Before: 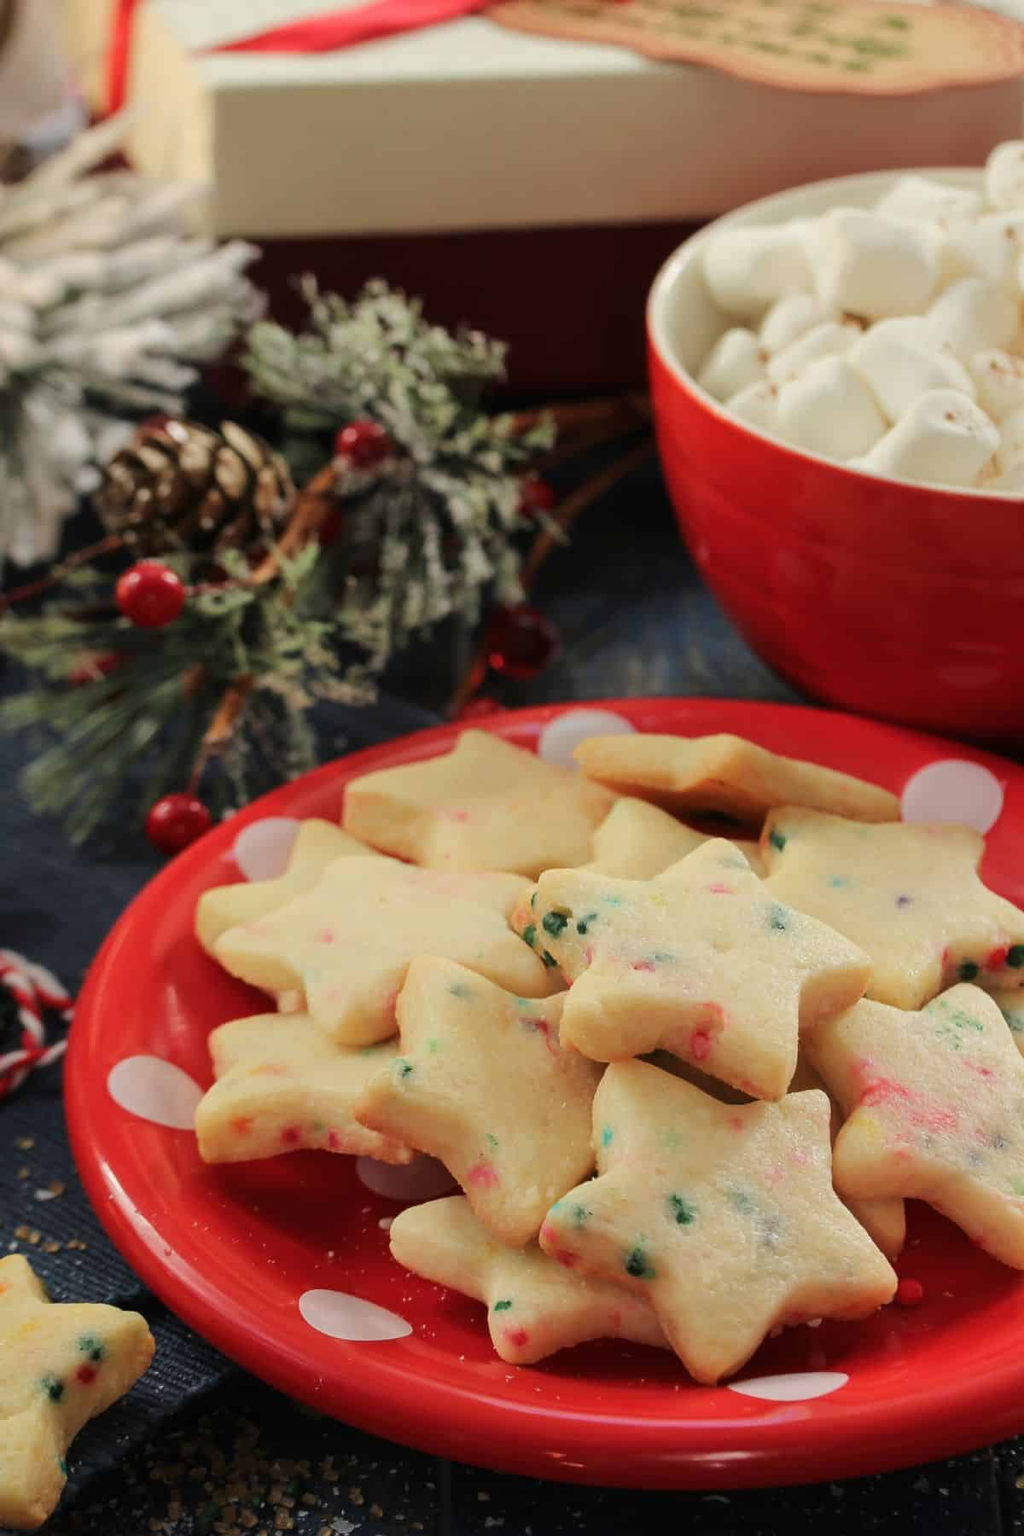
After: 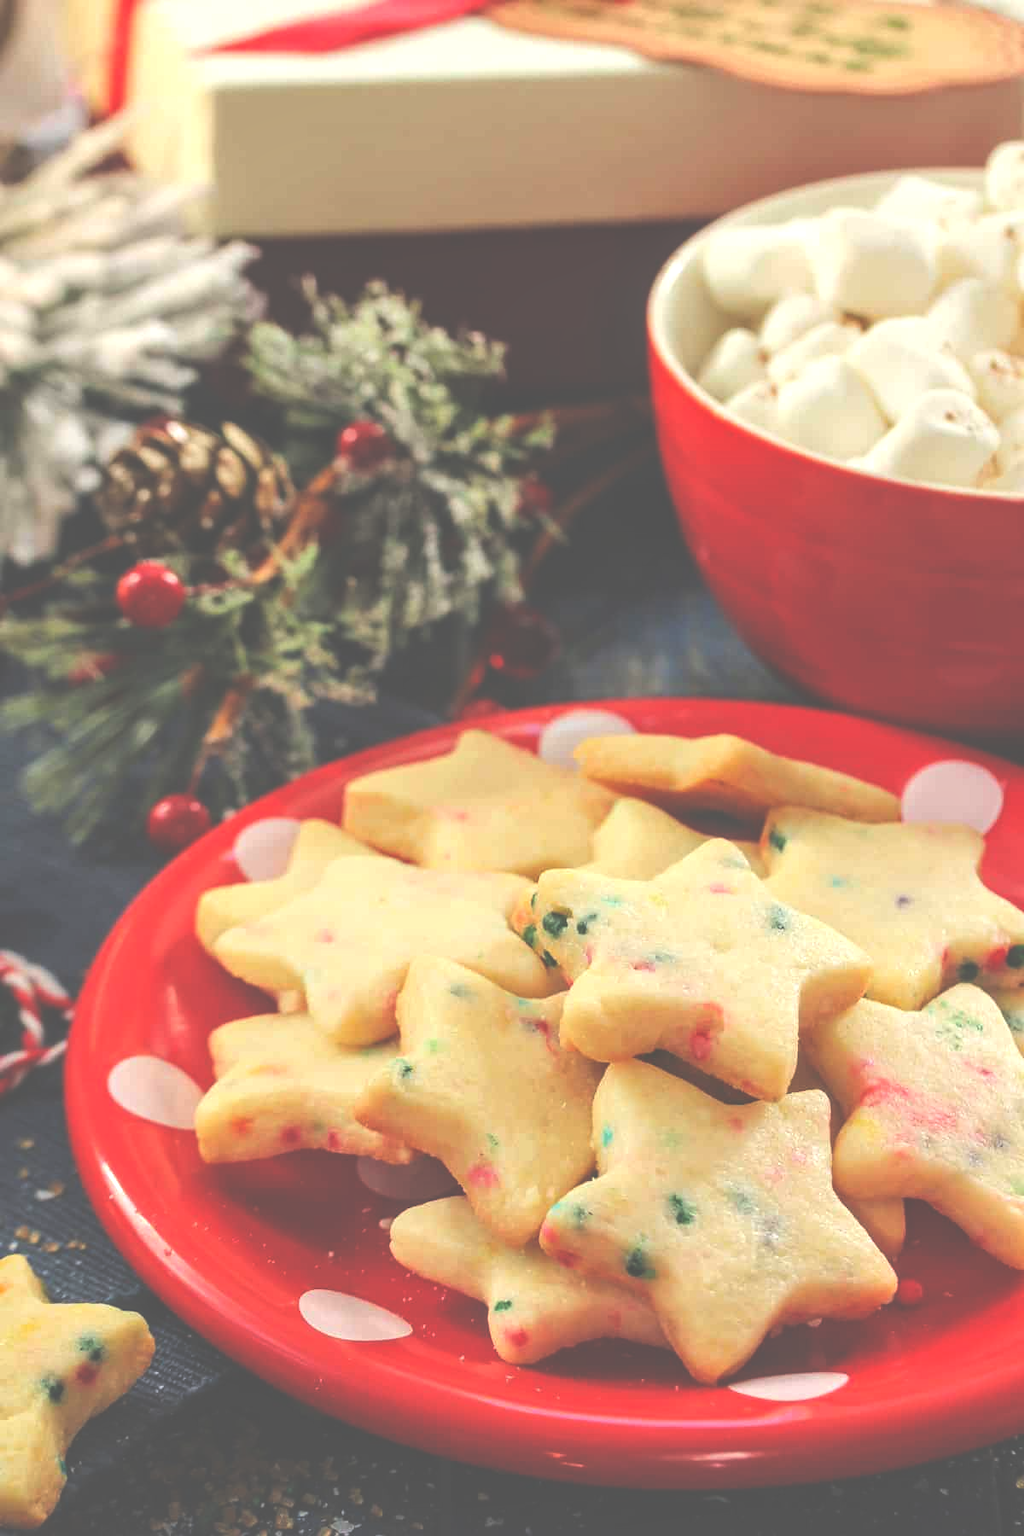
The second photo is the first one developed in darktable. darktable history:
local contrast: on, module defaults
color balance rgb: perceptual saturation grading › global saturation 20%, global vibrance 20%
exposure: black level correction -0.071, exposure 0.5 EV, compensate highlight preservation false
